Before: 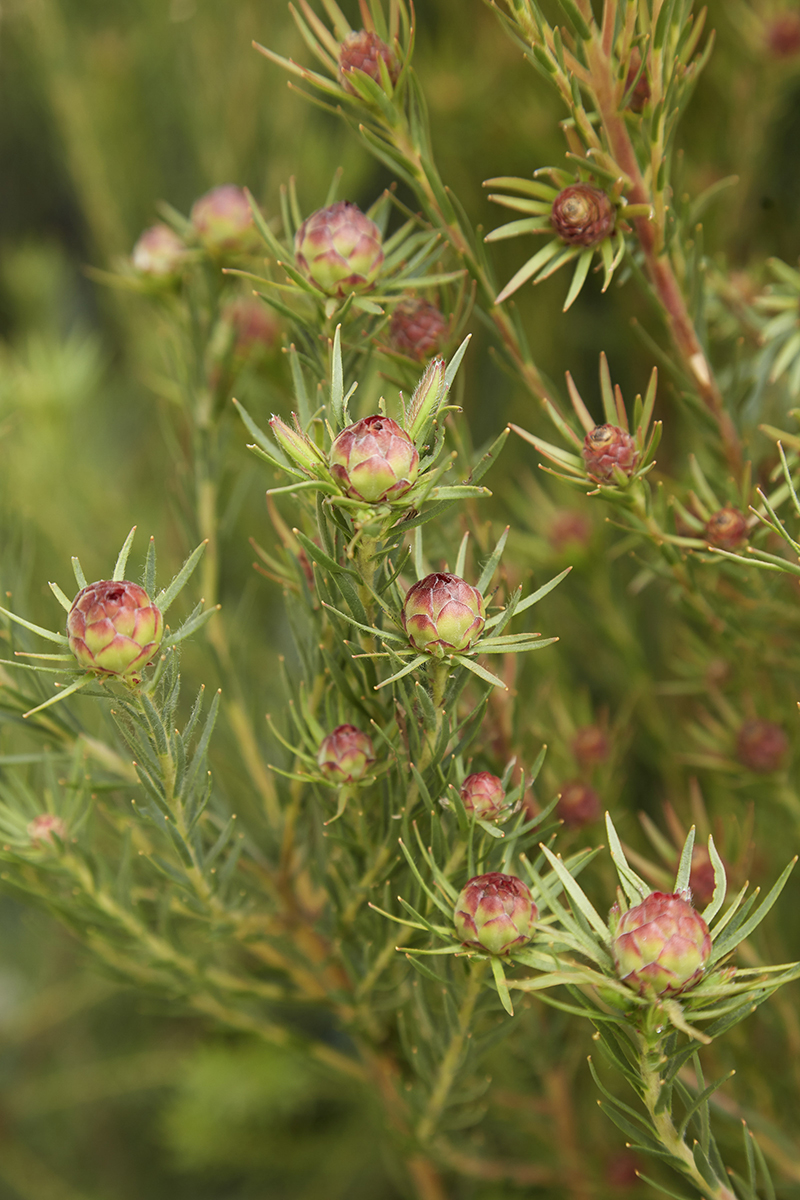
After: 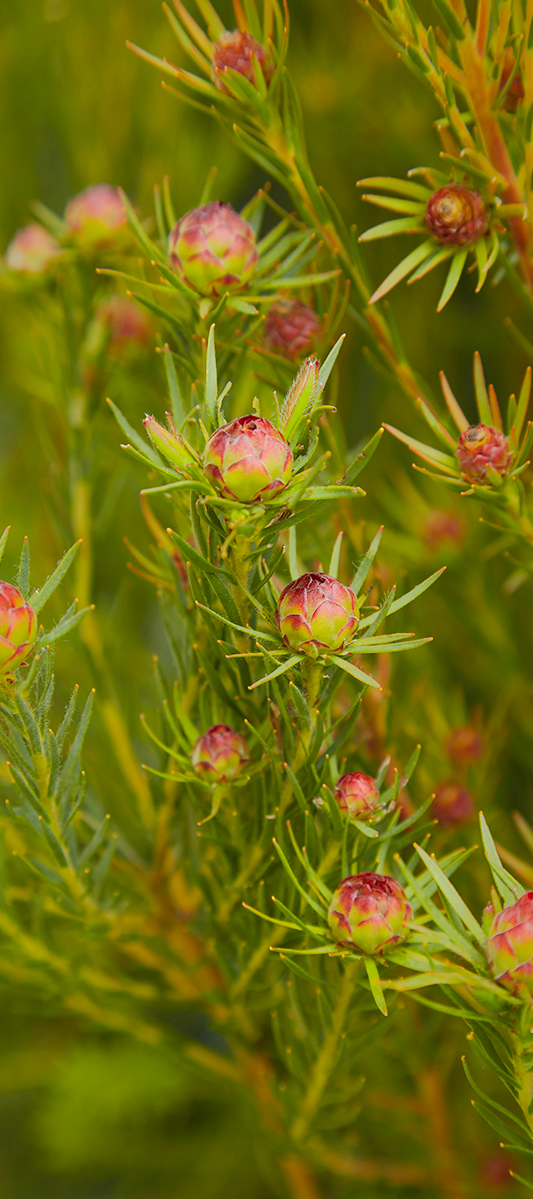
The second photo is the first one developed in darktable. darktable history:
shadows and highlights: shadows 38.43, highlights -74.54
crop and rotate: left 15.754%, right 17.579%
color balance rgb: perceptual saturation grading › global saturation 20%, global vibrance 20%
